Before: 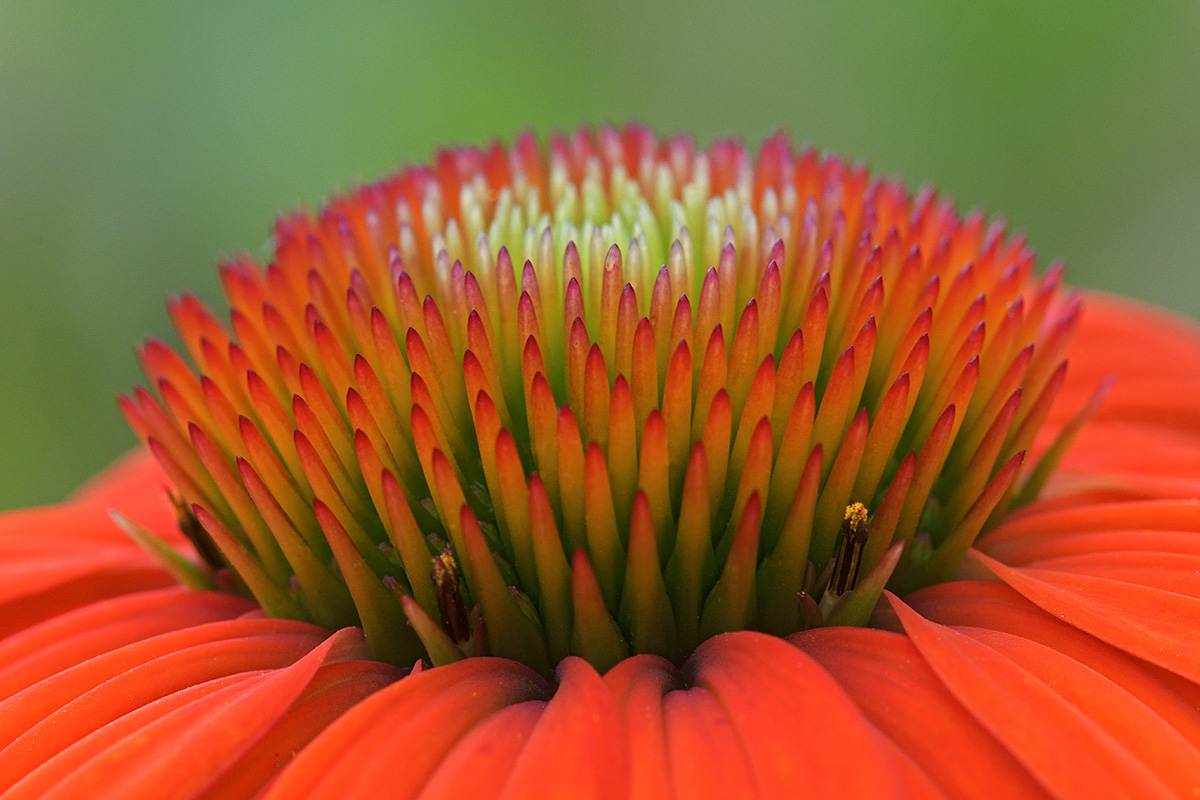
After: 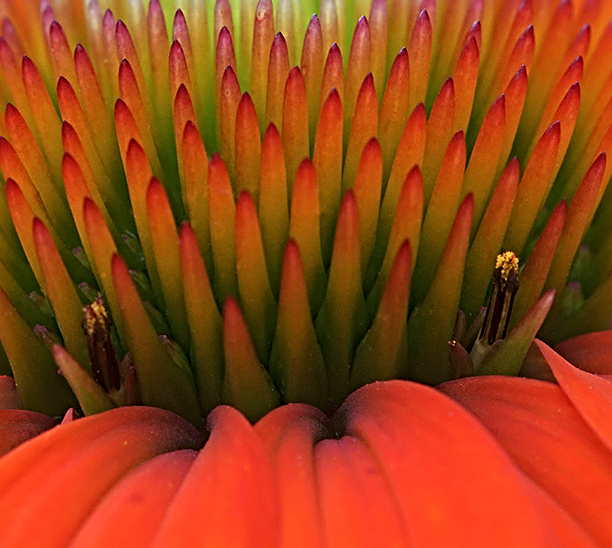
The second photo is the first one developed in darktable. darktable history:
crop and rotate: left 29.11%, top 31.38%, right 19.813%
sharpen: radius 3.981
